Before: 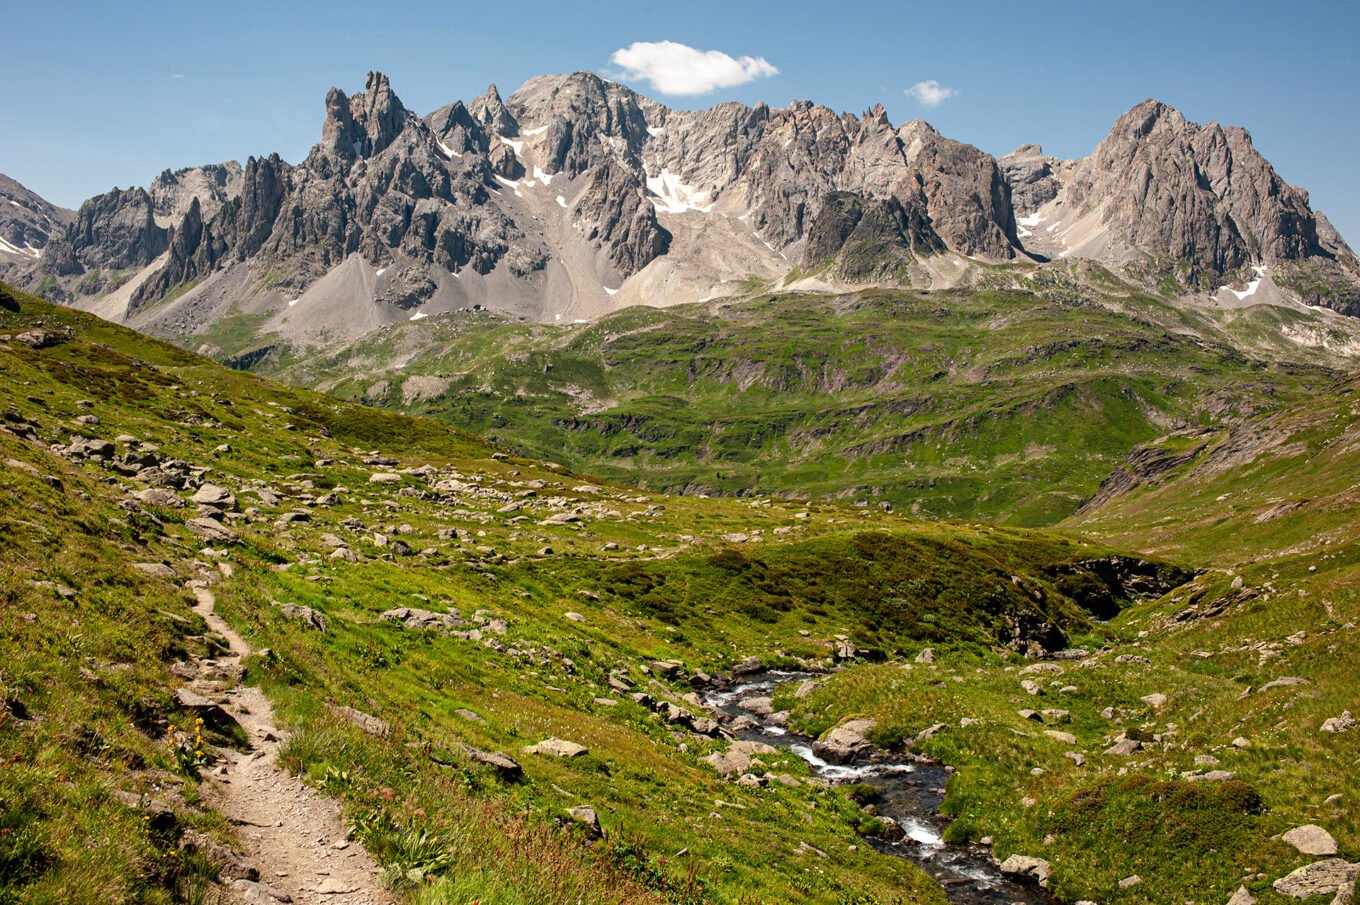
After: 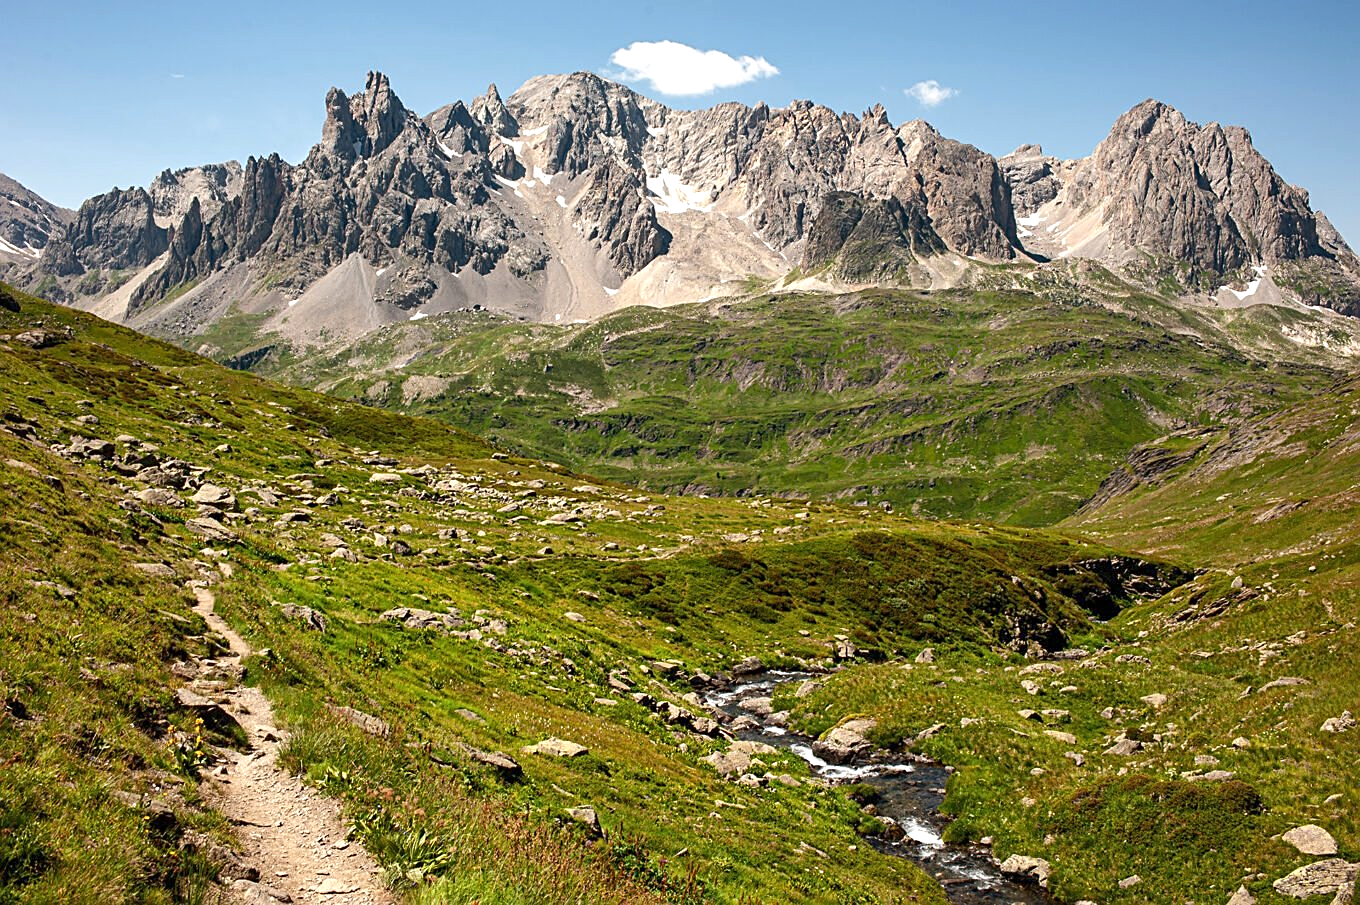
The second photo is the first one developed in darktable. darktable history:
exposure: exposure 0.602 EV, compensate highlight preservation false
sharpen: on, module defaults
tone equalizer: -8 EV 0.236 EV, -7 EV 0.385 EV, -6 EV 0.398 EV, -5 EV 0.255 EV, -3 EV -0.278 EV, -2 EV -0.425 EV, -1 EV -0.439 EV, +0 EV -0.233 EV
local contrast: mode bilateral grid, contrast 15, coarseness 36, detail 105%, midtone range 0.2
